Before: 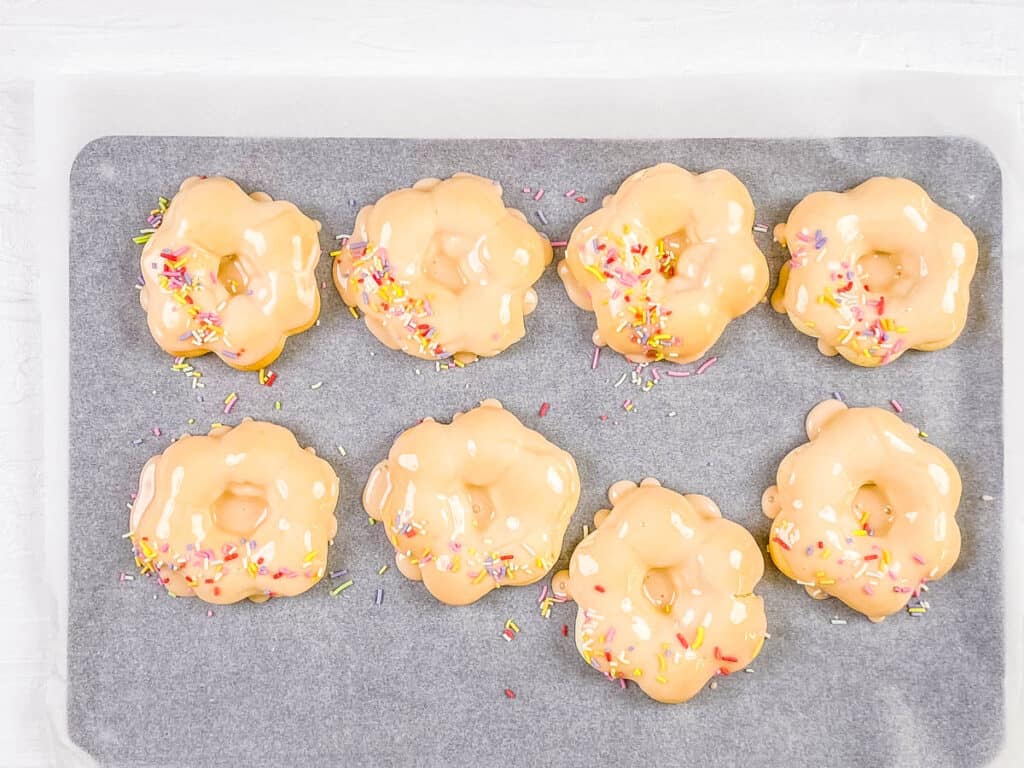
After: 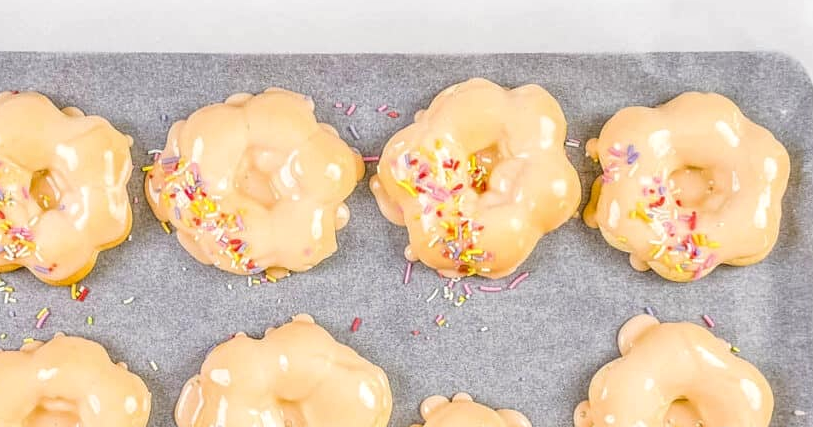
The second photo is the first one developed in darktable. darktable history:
crop: left 18.38%, top 11.092%, right 2.134%, bottom 33.217%
local contrast: highlights 100%, shadows 100%, detail 120%, midtone range 0.2
